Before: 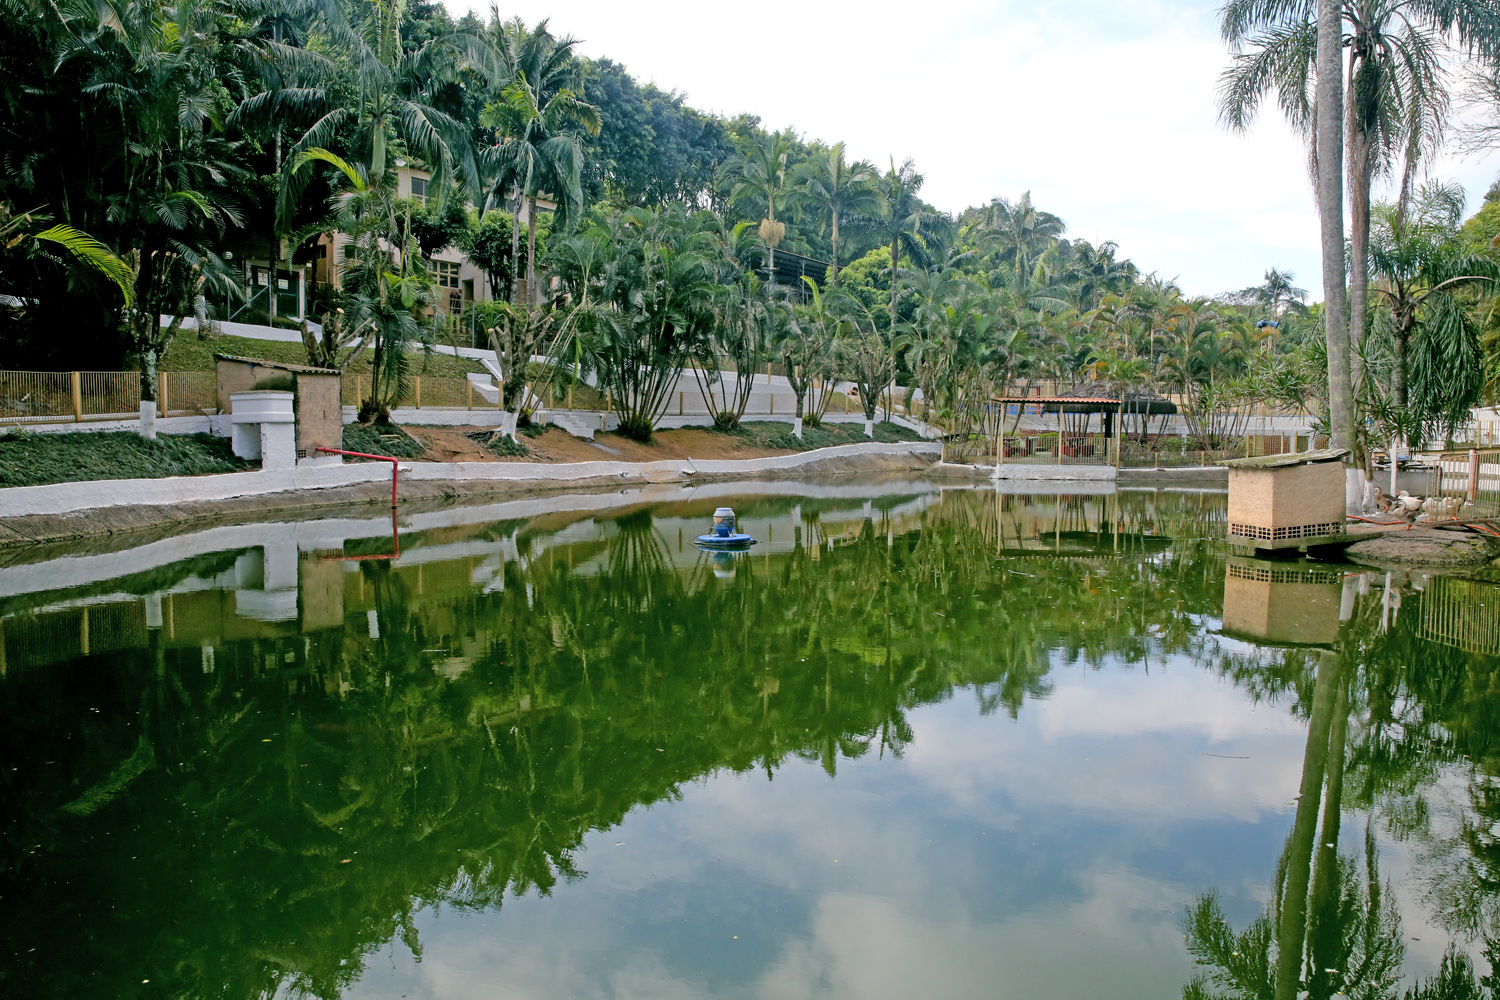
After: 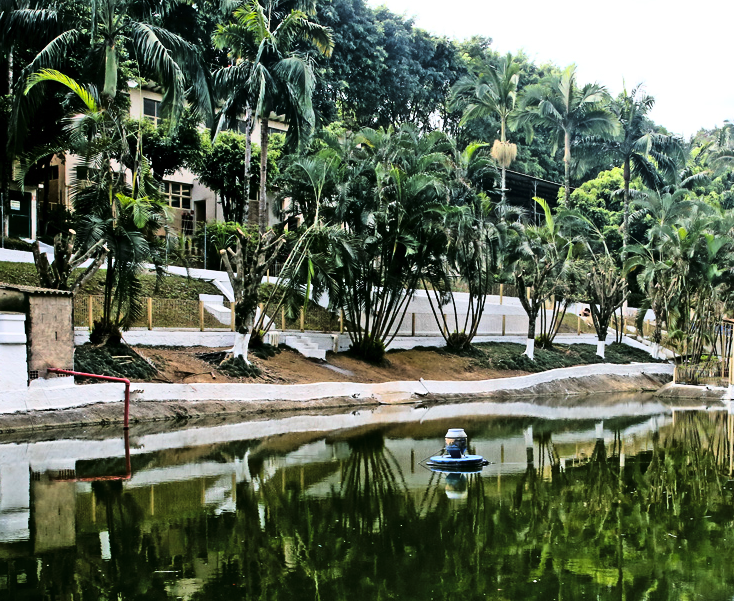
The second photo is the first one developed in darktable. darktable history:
tone curve: curves: ch0 [(0, 0) (0.003, 0.002) (0.011, 0.005) (0.025, 0.011) (0.044, 0.017) (0.069, 0.021) (0.1, 0.027) (0.136, 0.035) (0.177, 0.05) (0.224, 0.076) (0.277, 0.126) (0.335, 0.212) (0.399, 0.333) (0.468, 0.473) (0.543, 0.627) (0.623, 0.784) (0.709, 0.9) (0.801, 0.963) (0.898, 0.988) (1, 1)], color space Lab, linked channels, preserve colors none
crop: left 17.912%, top 7.911%, right 33.109%, bottom 31.977%
